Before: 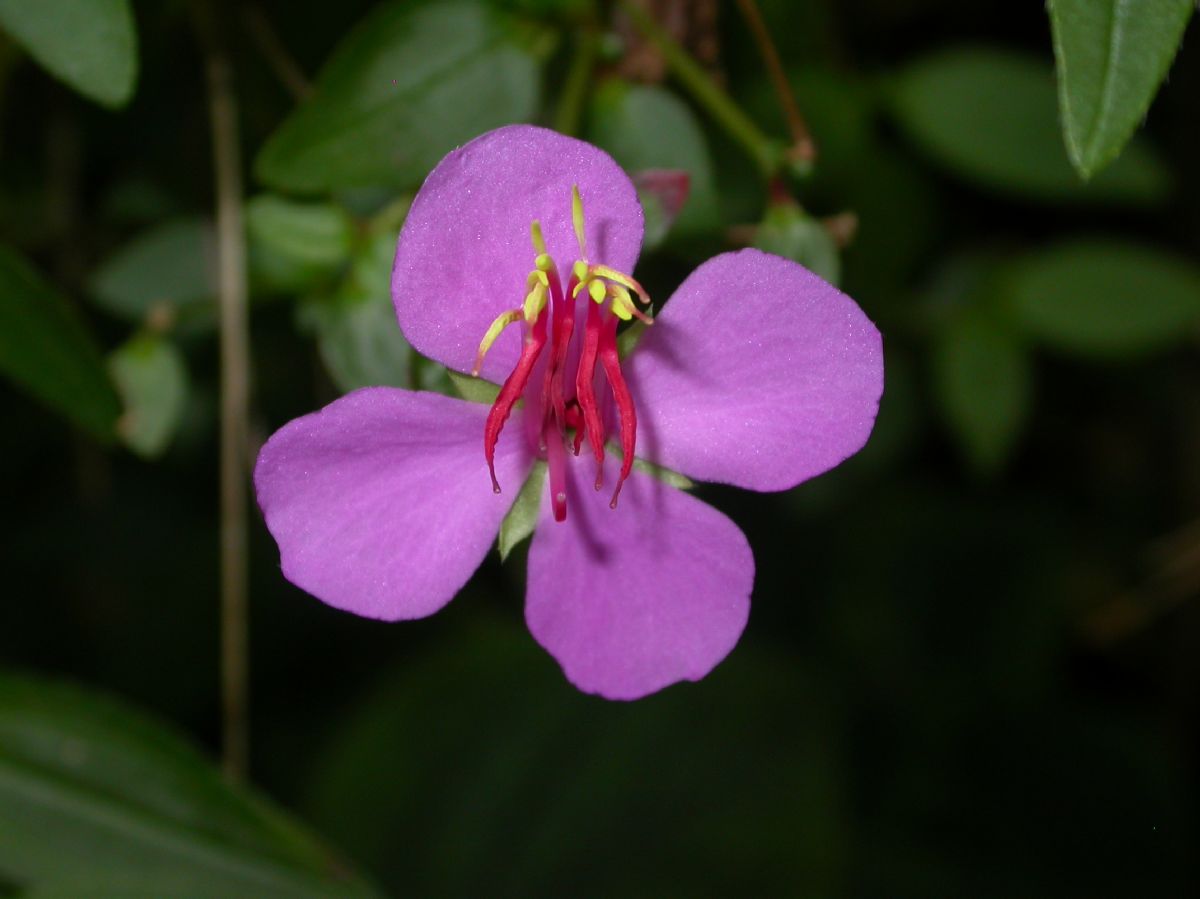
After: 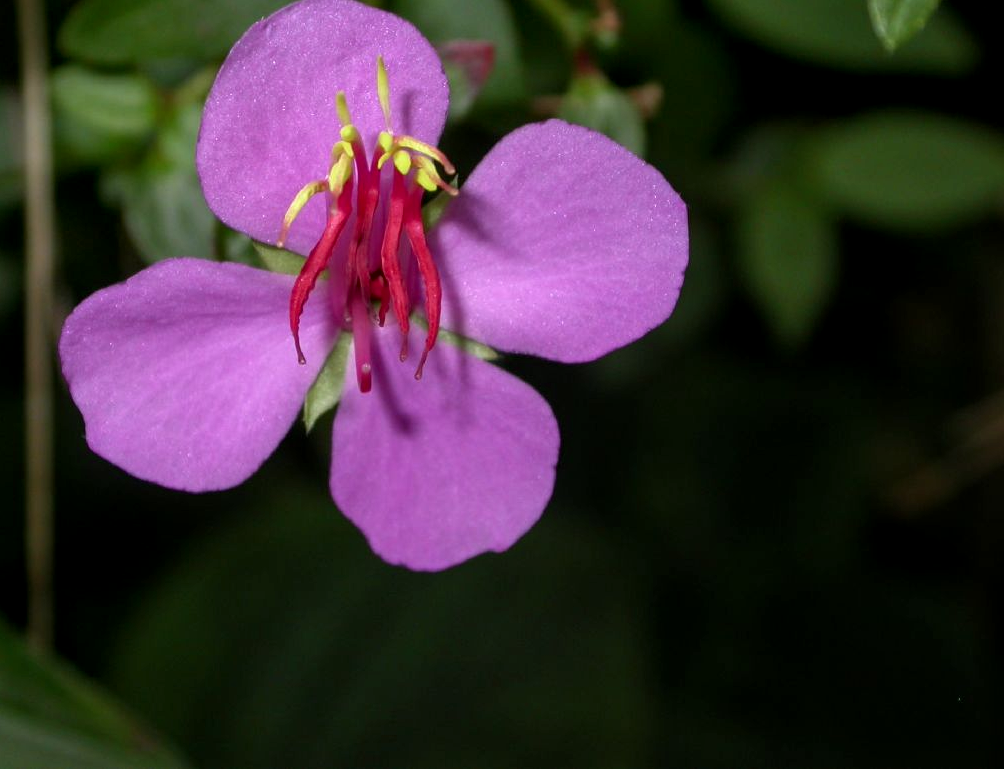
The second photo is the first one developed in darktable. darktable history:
crop: left 16.307%, top 14.356%
local contrast: detail 130%
